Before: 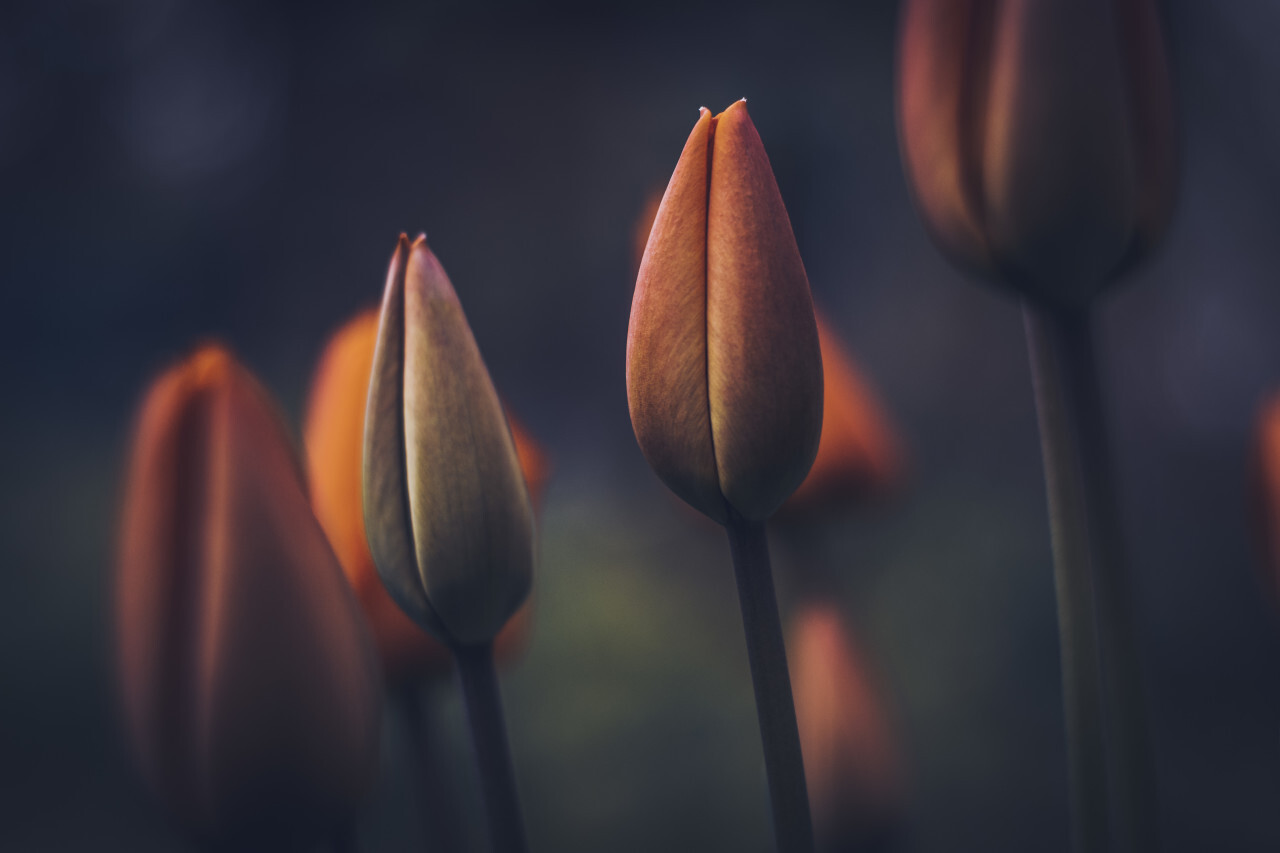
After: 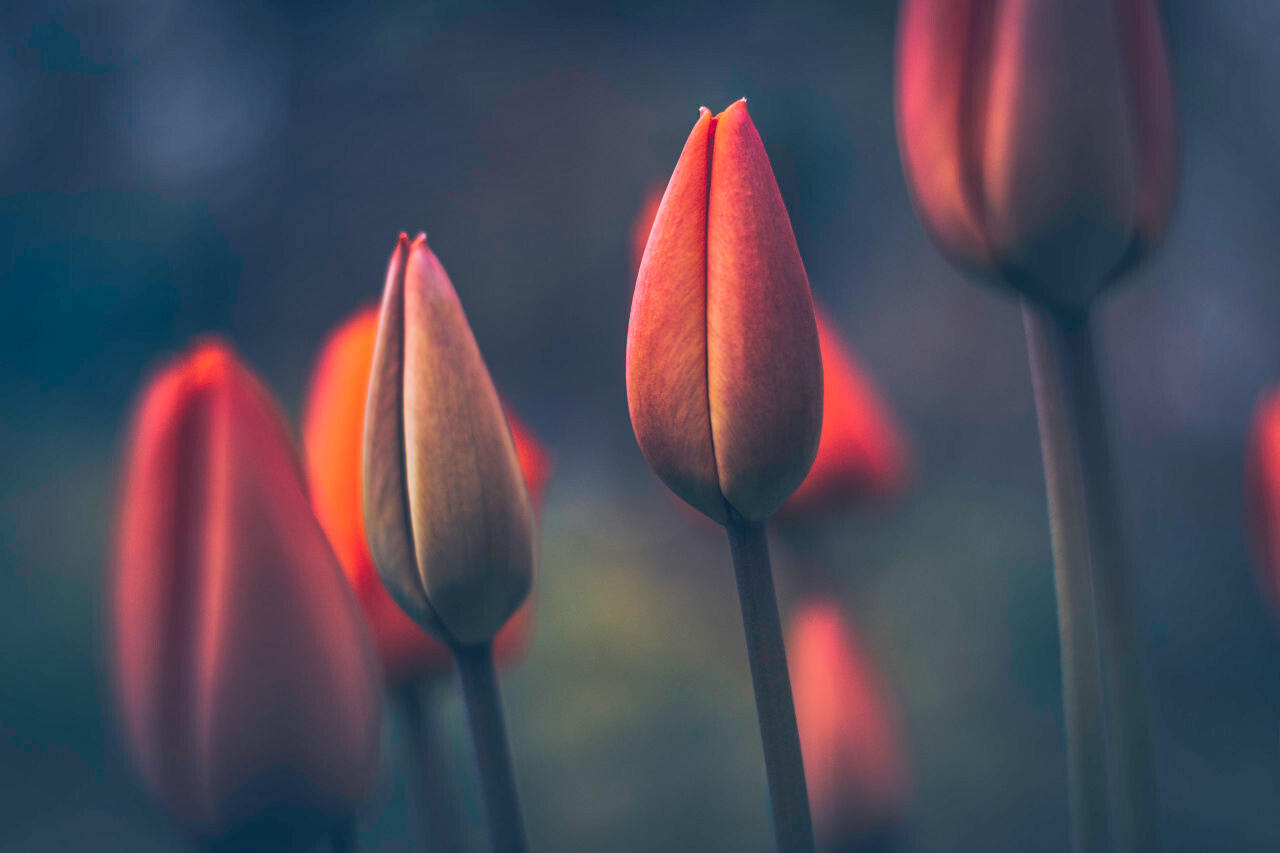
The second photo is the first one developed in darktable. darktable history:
shadows and highlights: highlights 69.87, soften with gaussian
